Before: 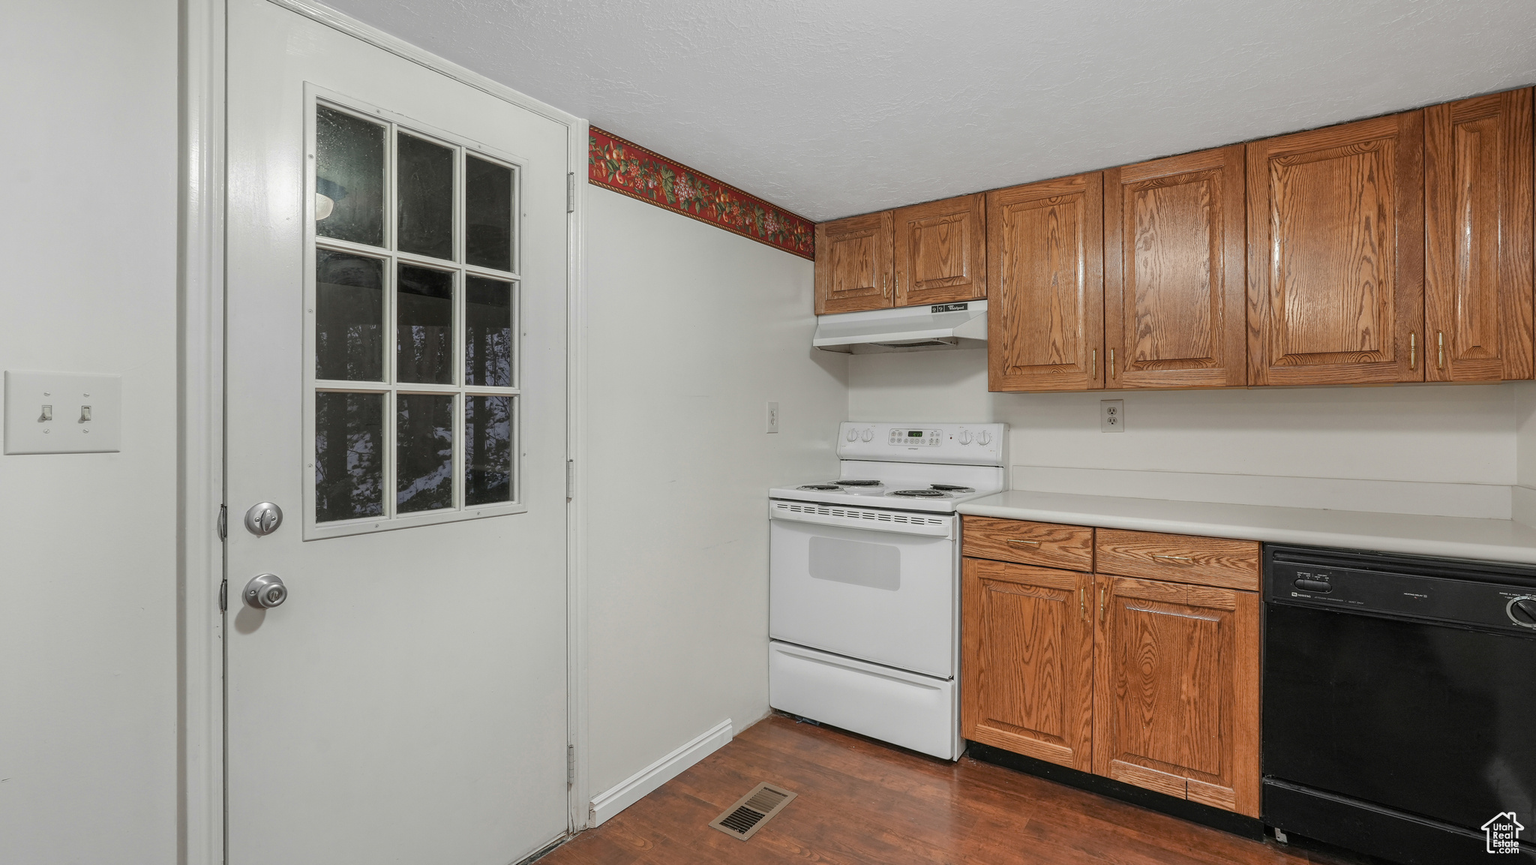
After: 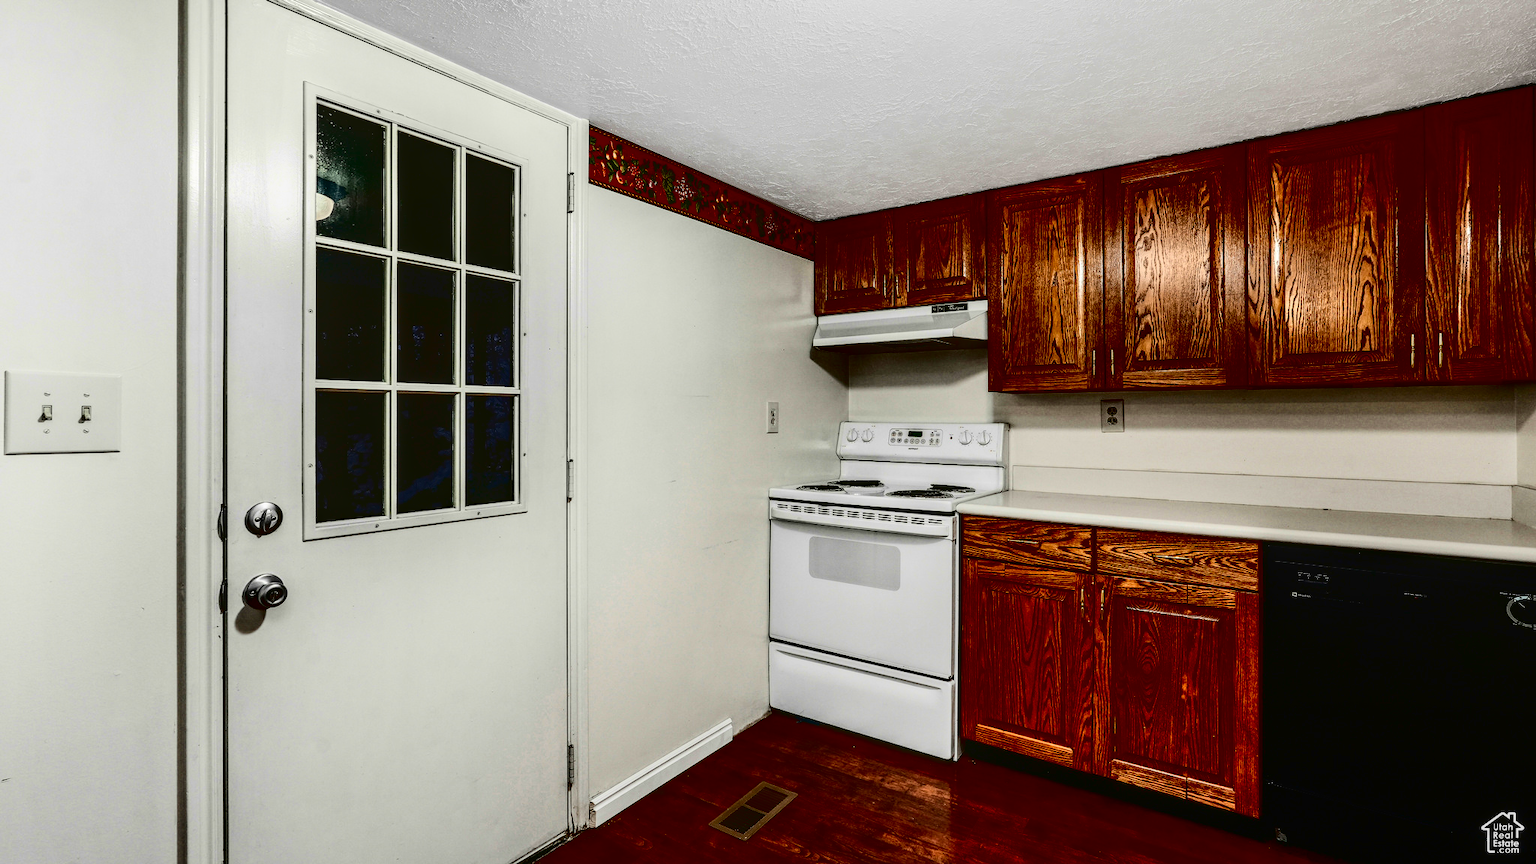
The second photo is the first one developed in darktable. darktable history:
contrast brightness saturation: contrast 0.77, brightness -1, saturation 1
local contrast: on, module defaults
